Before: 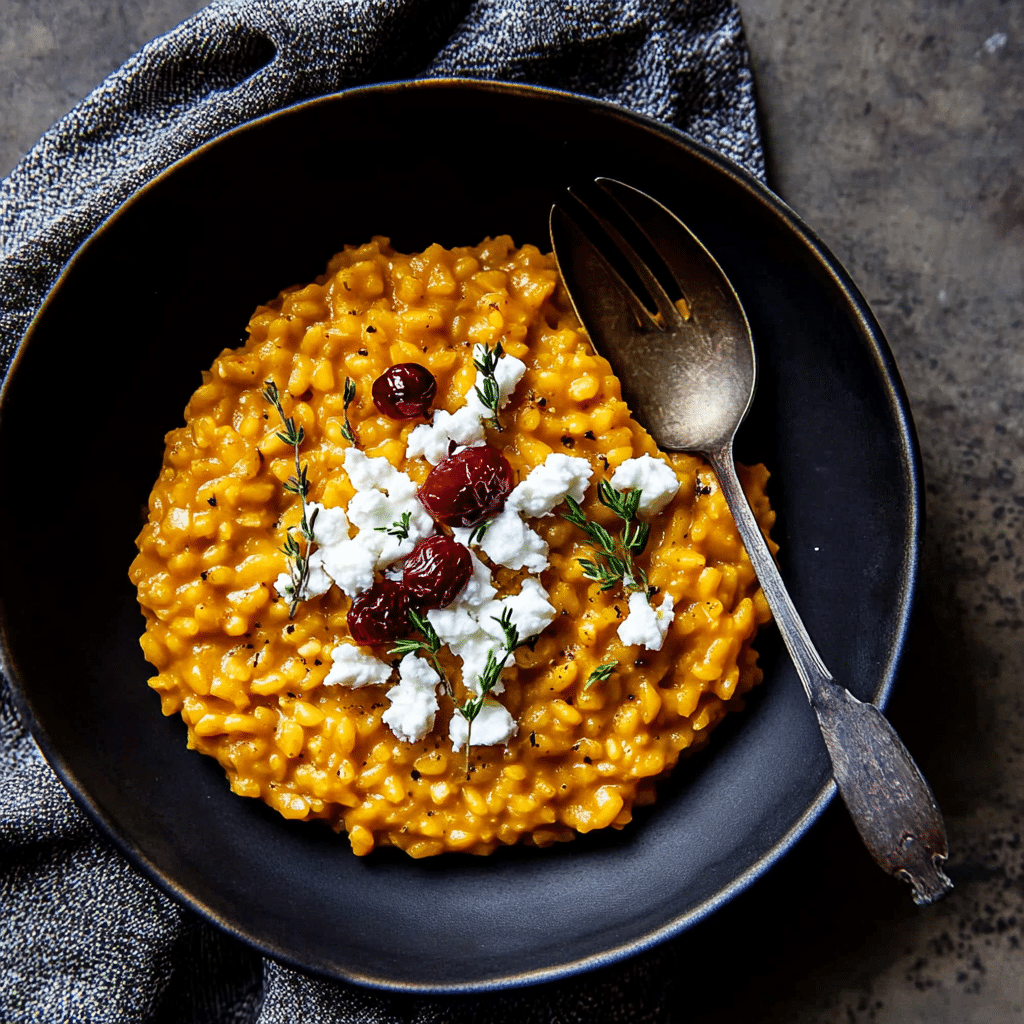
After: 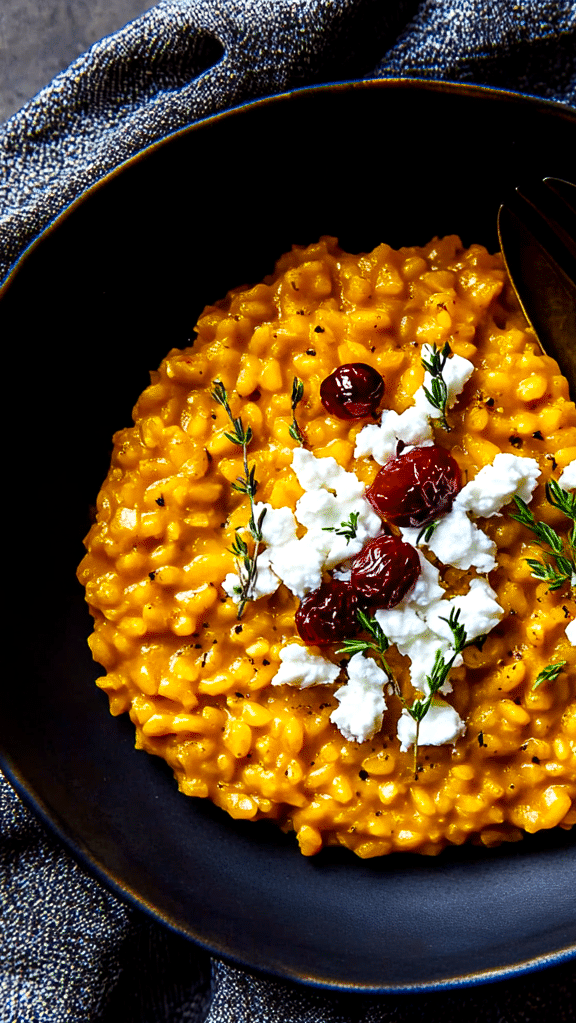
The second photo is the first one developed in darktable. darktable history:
color balance rgb: perceptual saturation grading › global saturation 25%, global vibrance 20%
crop: left 5.114%, right 38.589%
exposure: black level correction 0.001, exposure 0.191 EV, compensate highlight preservation false
shadows and highlights: shadows -54.3, highlights 86.09, soften with gaussian
